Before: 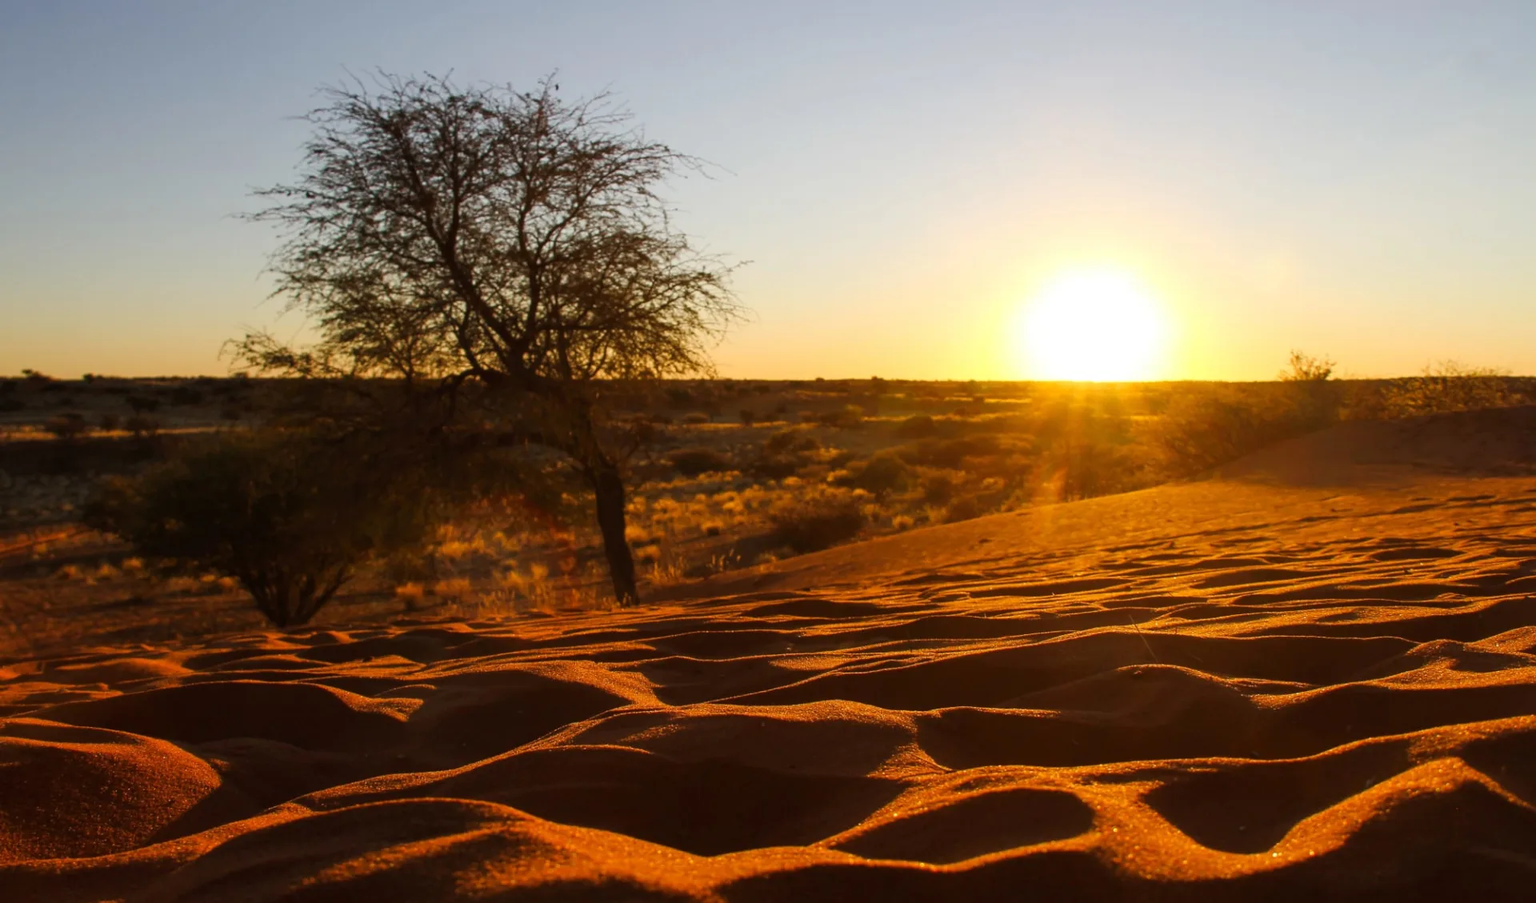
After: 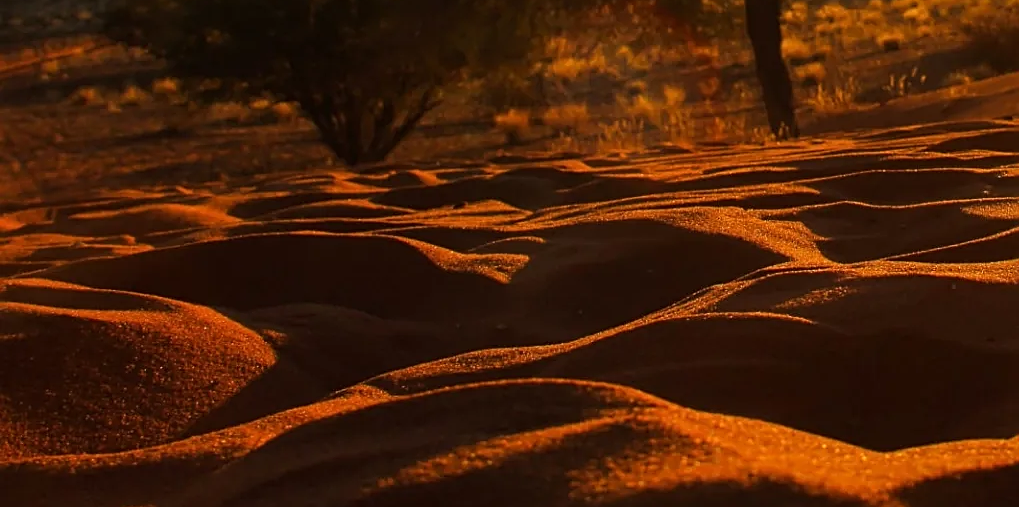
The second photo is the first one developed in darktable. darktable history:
crop and rotate: top 54.906%, right 46.901%, bottom 0.129%
sharpen: on, module defaults
